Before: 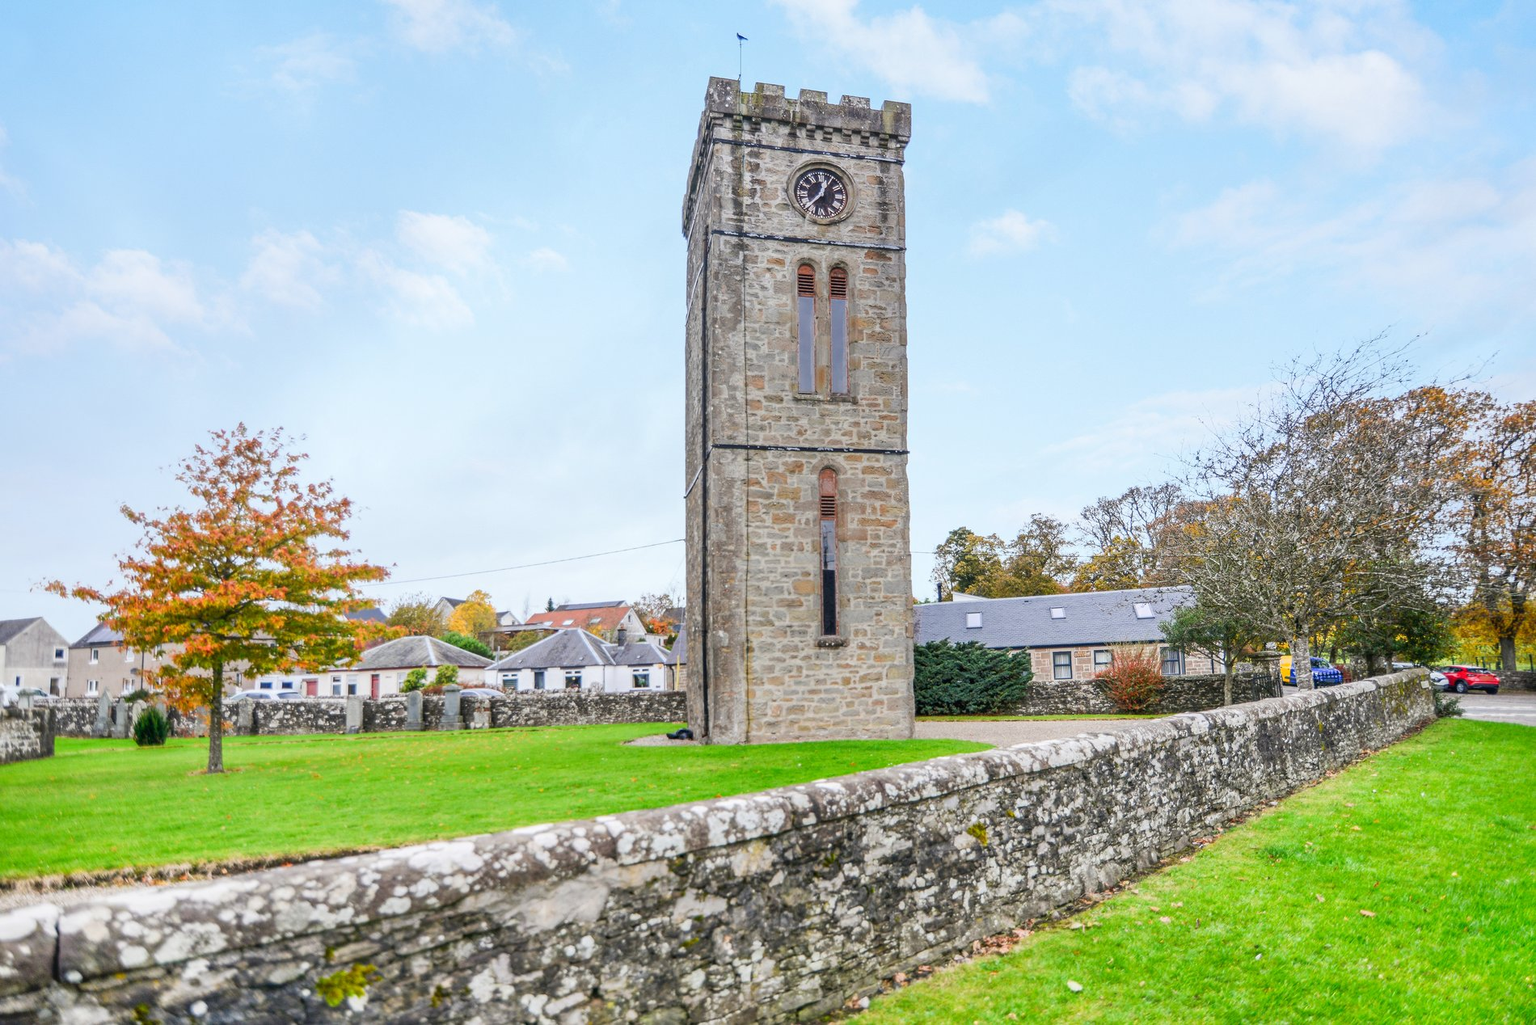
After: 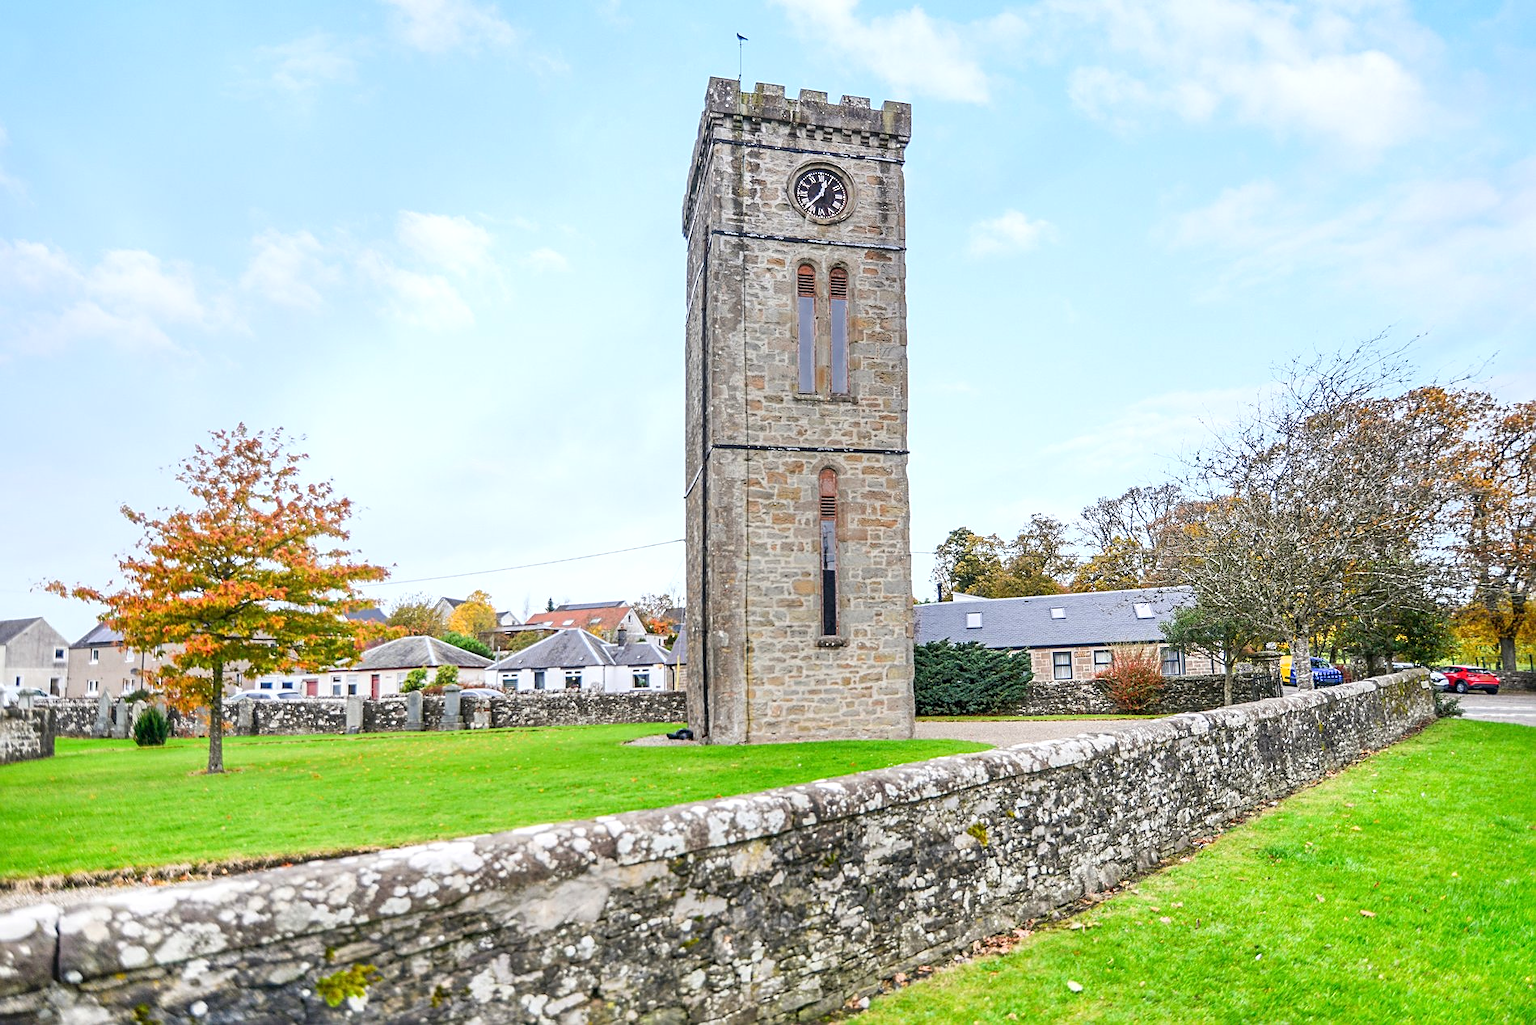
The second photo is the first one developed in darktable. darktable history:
exposure: exposure 0.2 EV, compensate highlight preservation false
sharpen: on, module defaults
